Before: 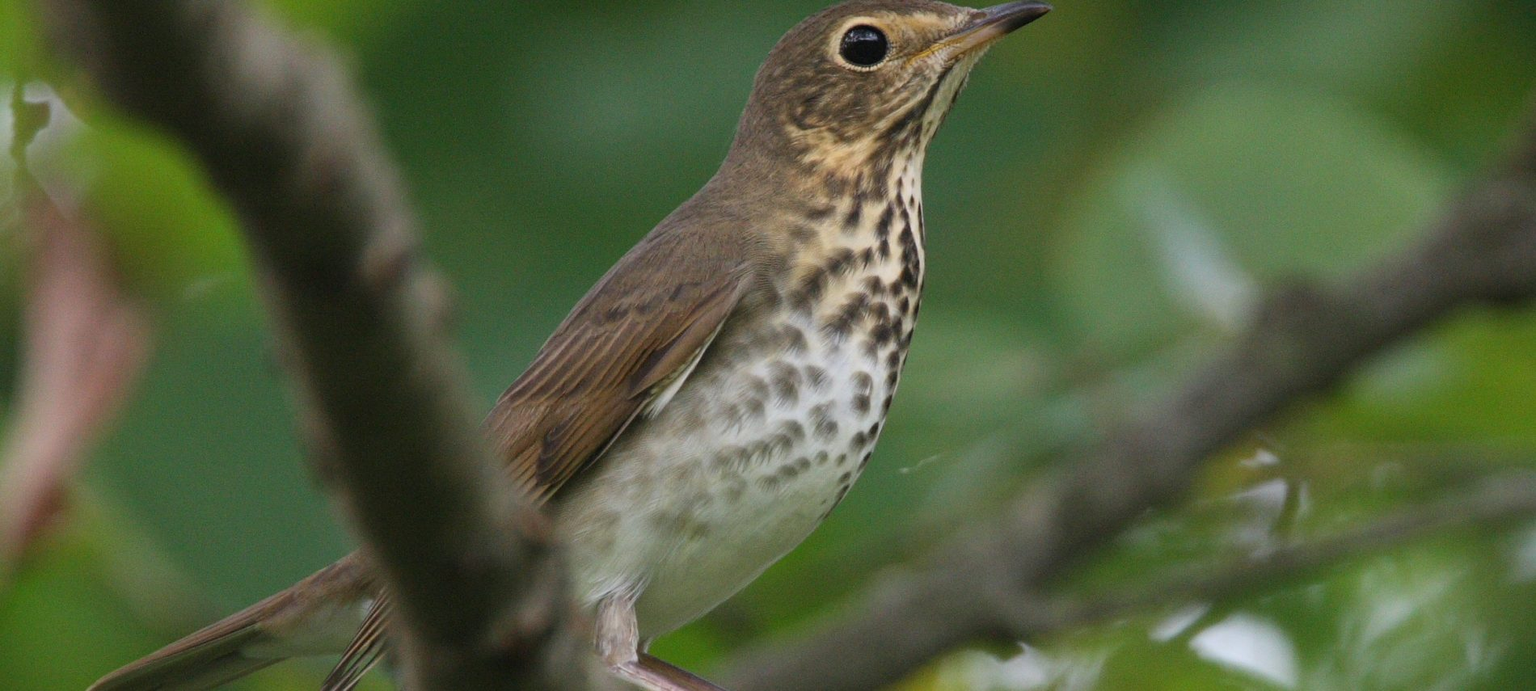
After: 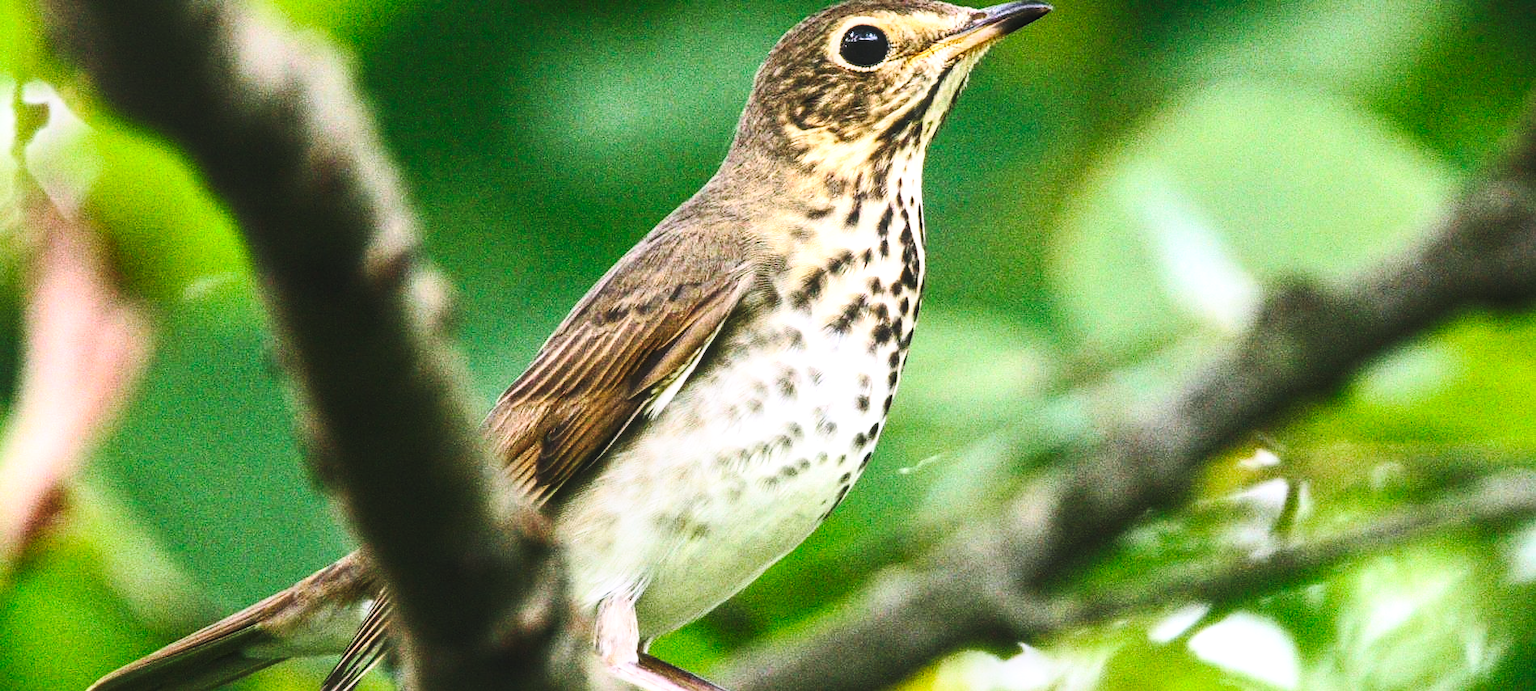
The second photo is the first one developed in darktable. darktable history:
color balance rgb: shadows lift › chroma 2%, shadows lift › hue 135.47°, highlights gain › chroma 2%, highlights gain › hue 291.01°, global offset › luminance 0.5%, perceptual saturation grading › global saturation -10.8%, perceptual saturation grading › highlights -26.83%, perceptual saturation grading › shadows 21.25%, perceptual brilliance grading › highlights 17.77%, perceptual brilliance grading › mid-tones 31.71%, perceptual brilliance grading › shadows -31.01%, global vibrance 24.91%
base curve: curves: ch0 [(0, 0) (0.028, 0.03) (0.121, 0.232) (0.46, 0.748) (0.859, 0.968) (1, 1)], preserve colors none
tone equalizer: -8 EV -0.417 EV, -7 EV -0.389 EV, -6 EV -0.333 EV, -5 EV -0.222 EV, -3 EV 0.222 EV, -2 EV 0.333 EV, -1 EV 0.389 EV, +0 EV 0.417 EV, edges refinement/feathering 500, mask exposure compensation -1.57 EV, preserve details no
sharpen: amount 0.2
contrast brightness saturation: contrast 0.24, brightness 0.26, saturation 0.39
local contrast: on, module defaults
